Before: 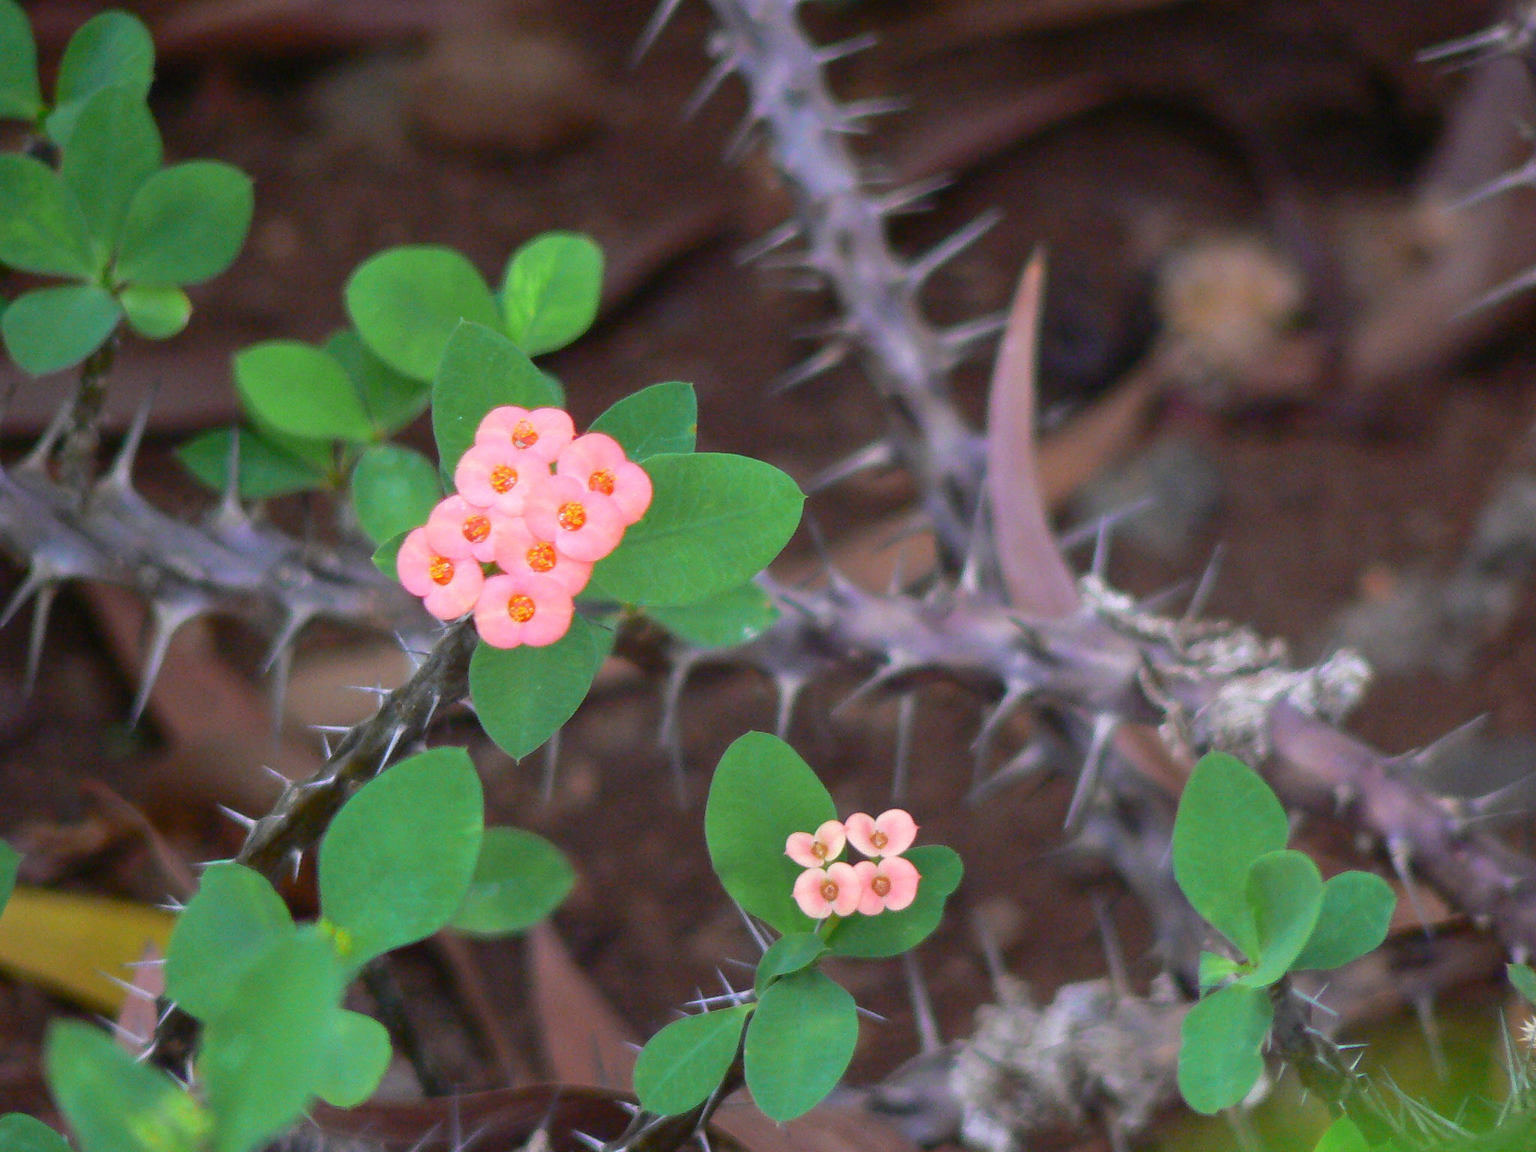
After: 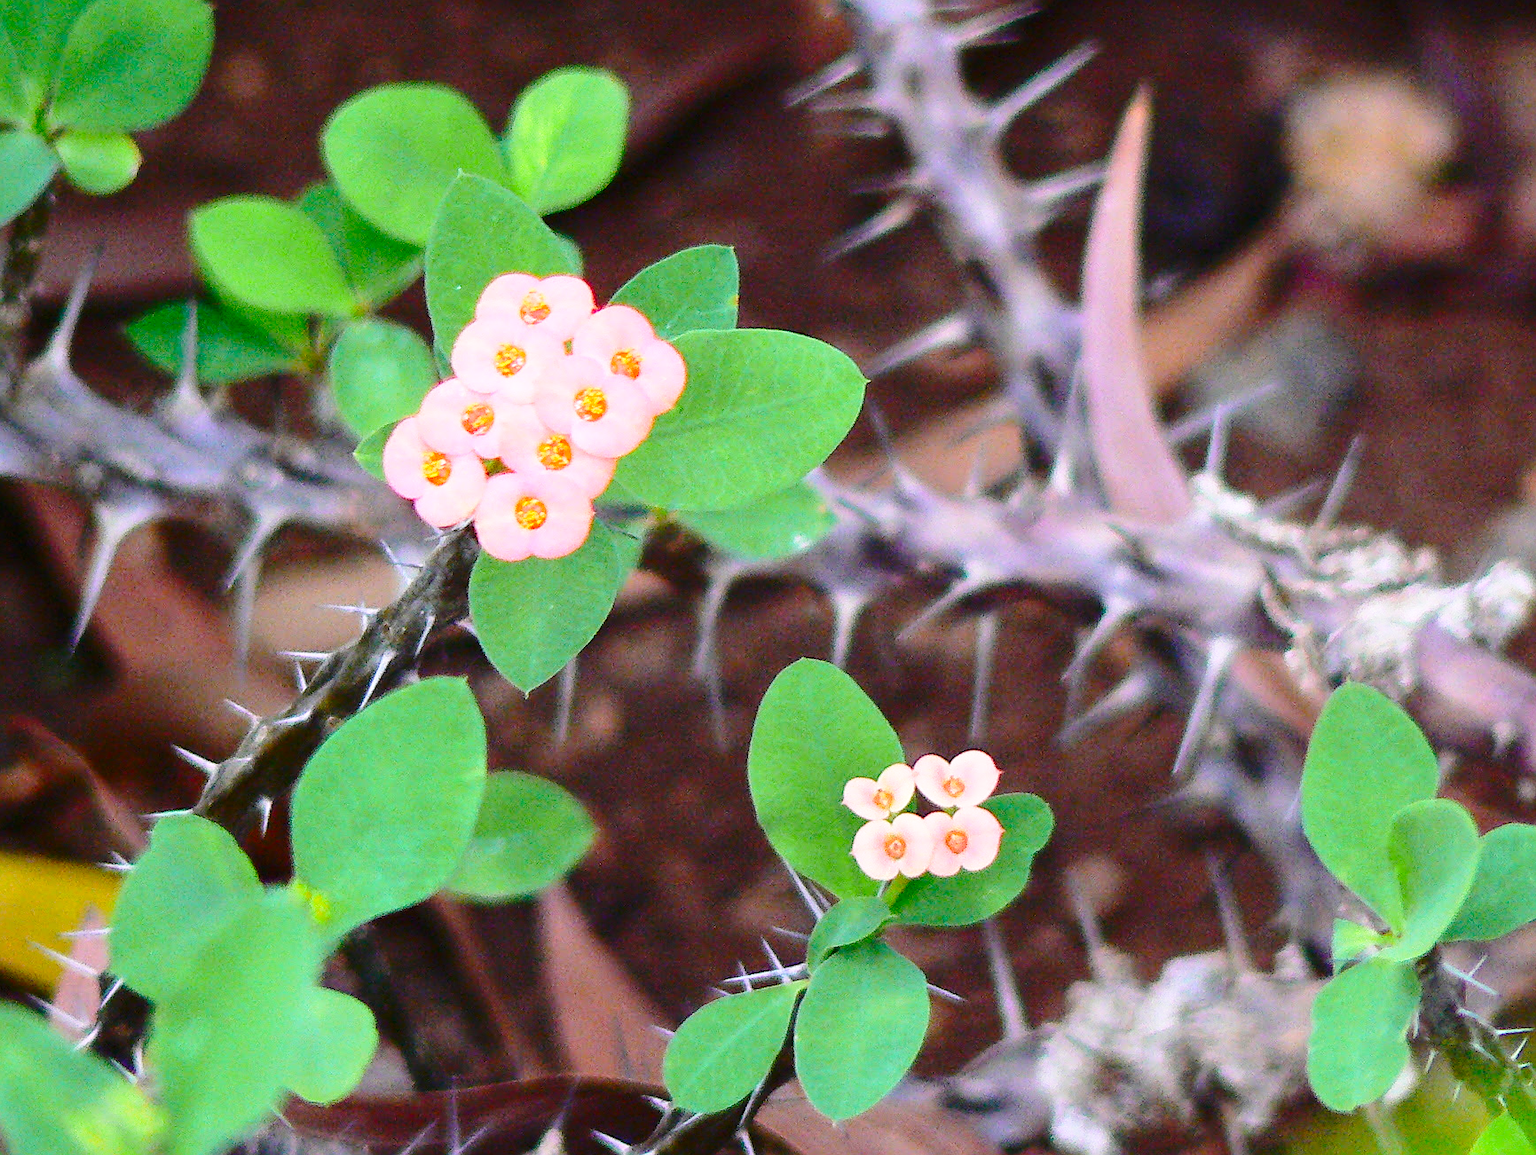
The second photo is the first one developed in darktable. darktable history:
crop and rotate: left 4.778%, top 15.191%, right 10.69%
contrast brightness saturation: contrast 0.153, brightness -0.008, saturation 0.1
sharpen: on, module defaults
base curve: curves: ch0 [(0, 0) (0.036, 0.037) (0.121, 0.228) (0.46, 0.76) (0.859, 0.983) (1, 1)], preserve colors none
